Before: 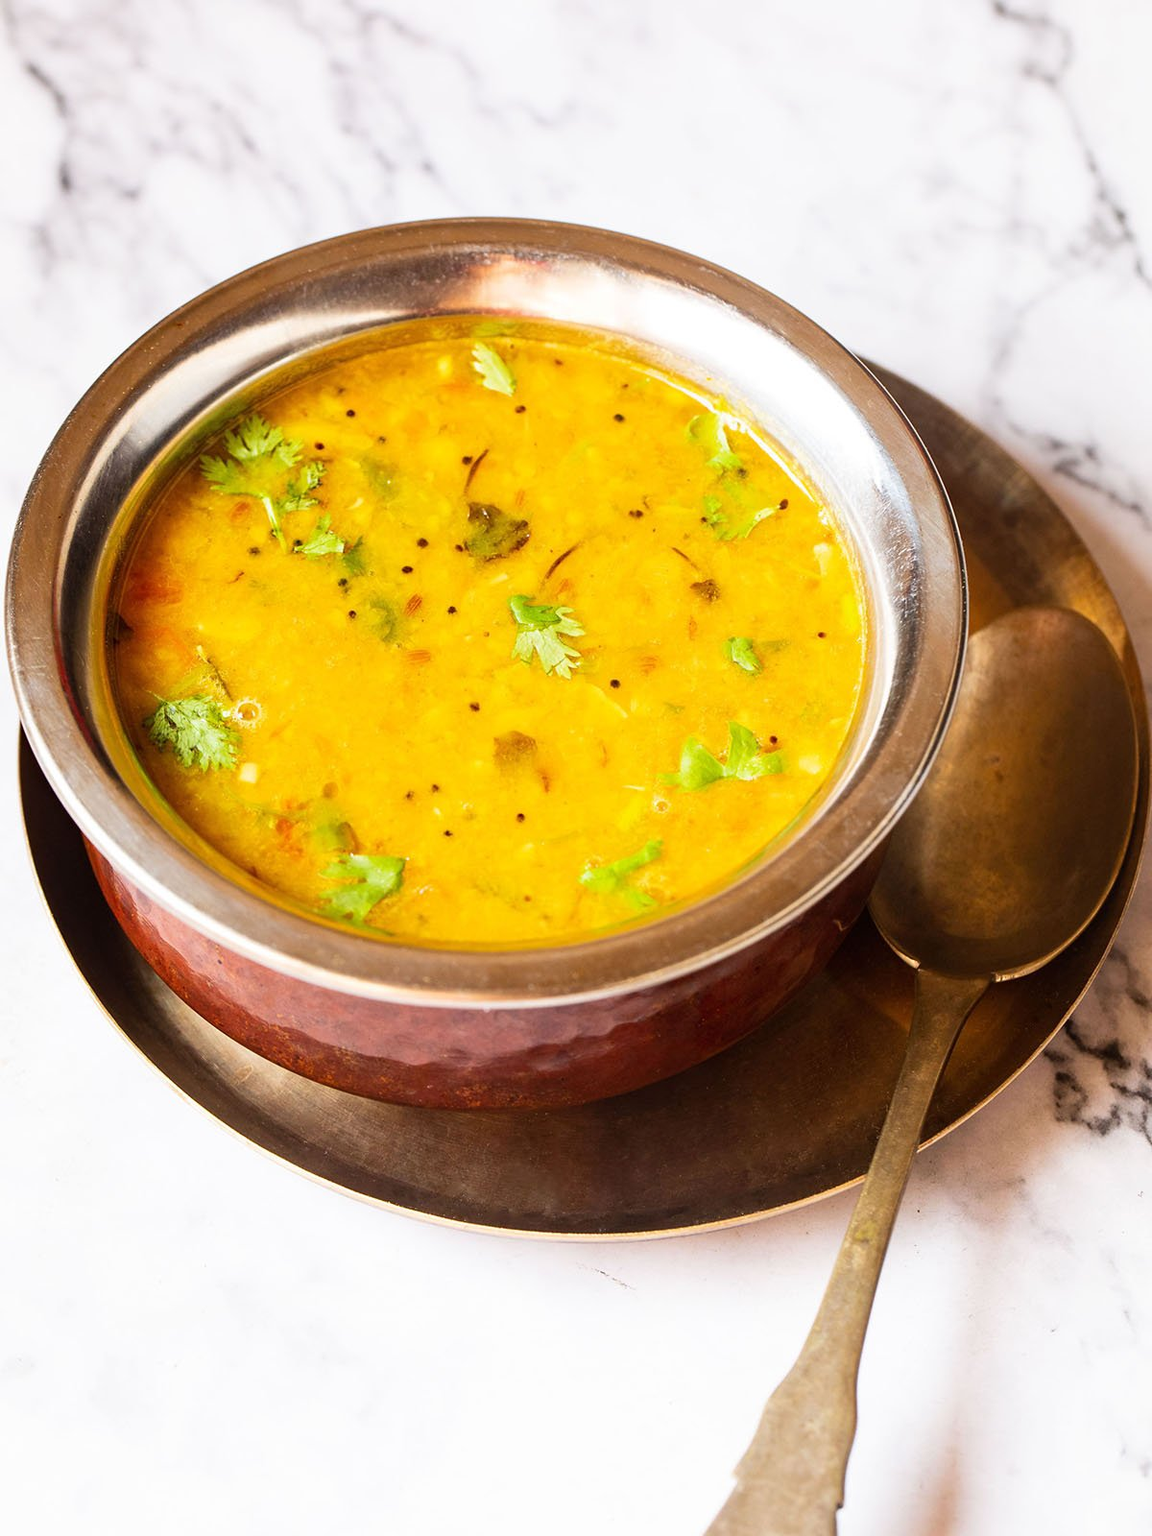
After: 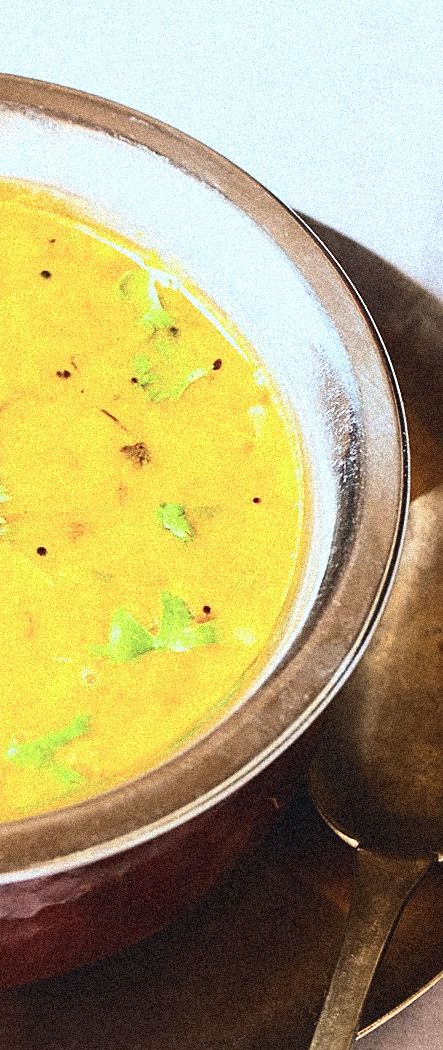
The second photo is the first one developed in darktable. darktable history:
contrast brightness saturation: contrast 0.28
exposure: black level correction -0.015, compensate highlight preservation false
crop and rotate: left 49.936%, top 10.094%, right 13.136%, bottom 24.256%
sharpen: on, module defaults
color calibration: illuminant F (fluorescent), F source F9 (Cool White Deluxe 4150 K) – high CRI, x 0.374, y 0.373, temperature 4158.34 K
grain: coarseness 46.9 ISO, strength 50.21%, mid-tones bias 0%
